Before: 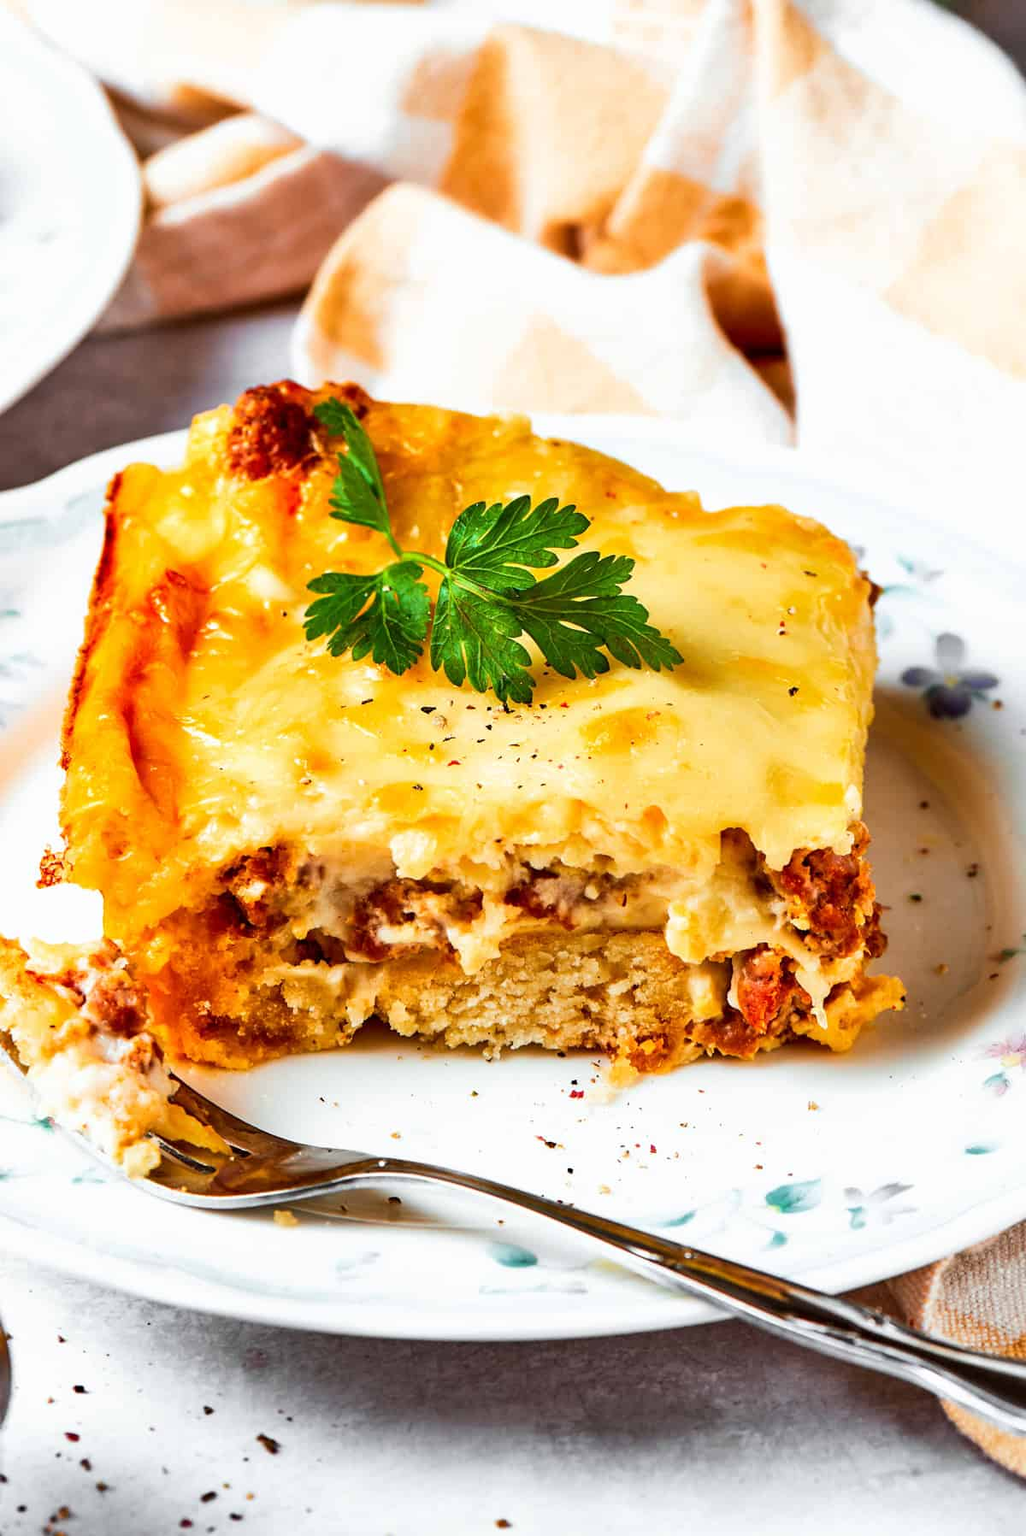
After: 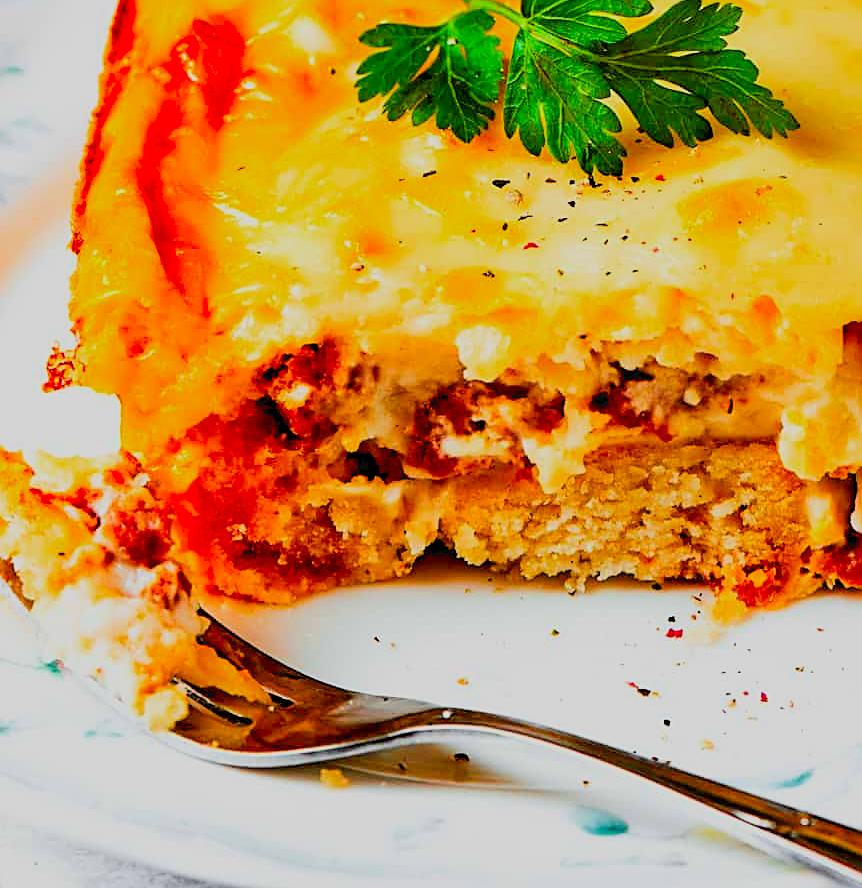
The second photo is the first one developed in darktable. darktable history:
exposure: black level correction 0.009, exposure 0.015 EV, compensate highlight preservation false
crop: top 36.019%, right 28.116%, bottom 14.539%
contrast brightness saturation: saturation 0.499
filmic rgb: black relative exposure -7.65 EV, white relative exposure 4.56 EV, hardness 3.61
sharpen: on, module defaults
